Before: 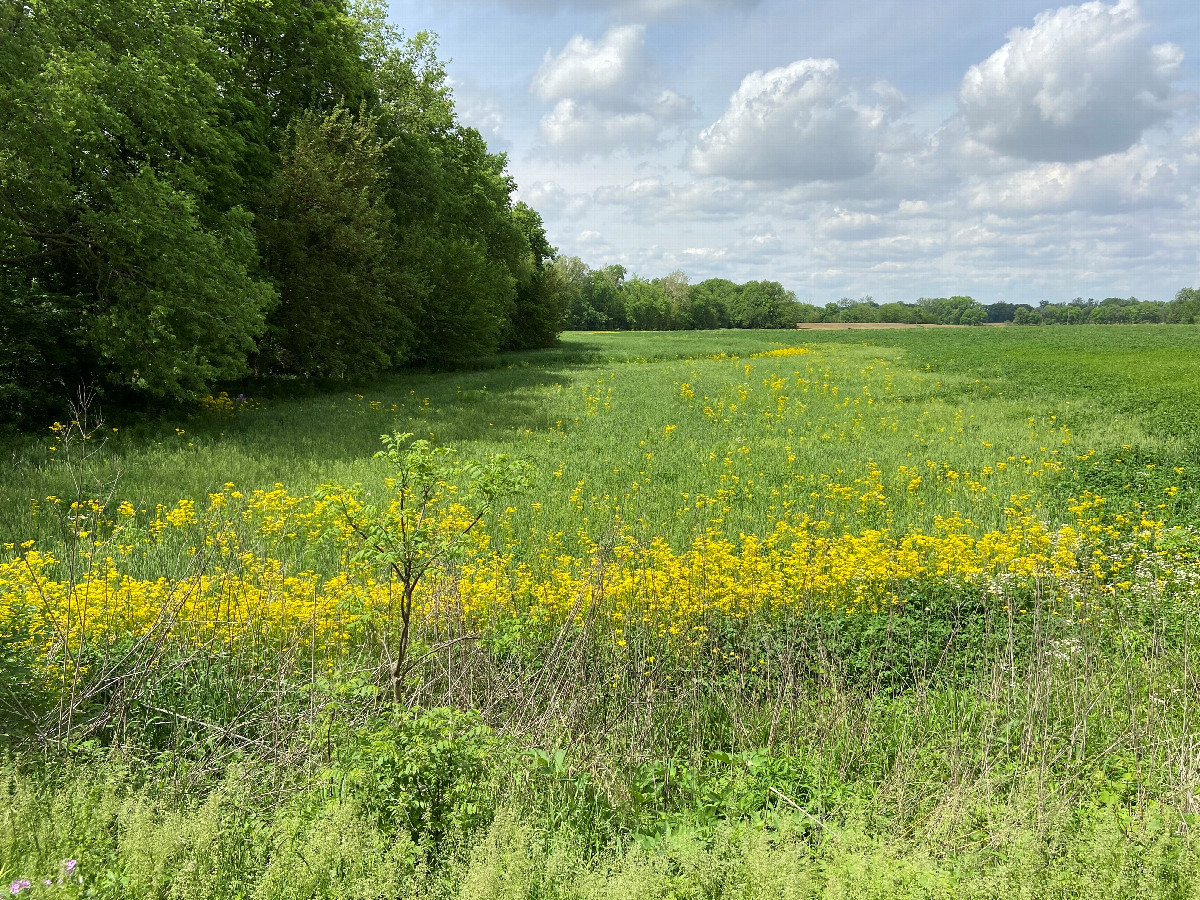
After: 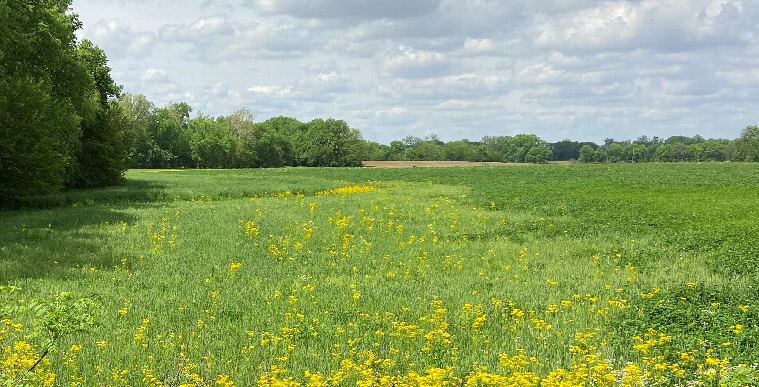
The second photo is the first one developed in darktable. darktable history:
crop: left 36.257%, top 18.037%, right 0.43%, bottom 38.923%
